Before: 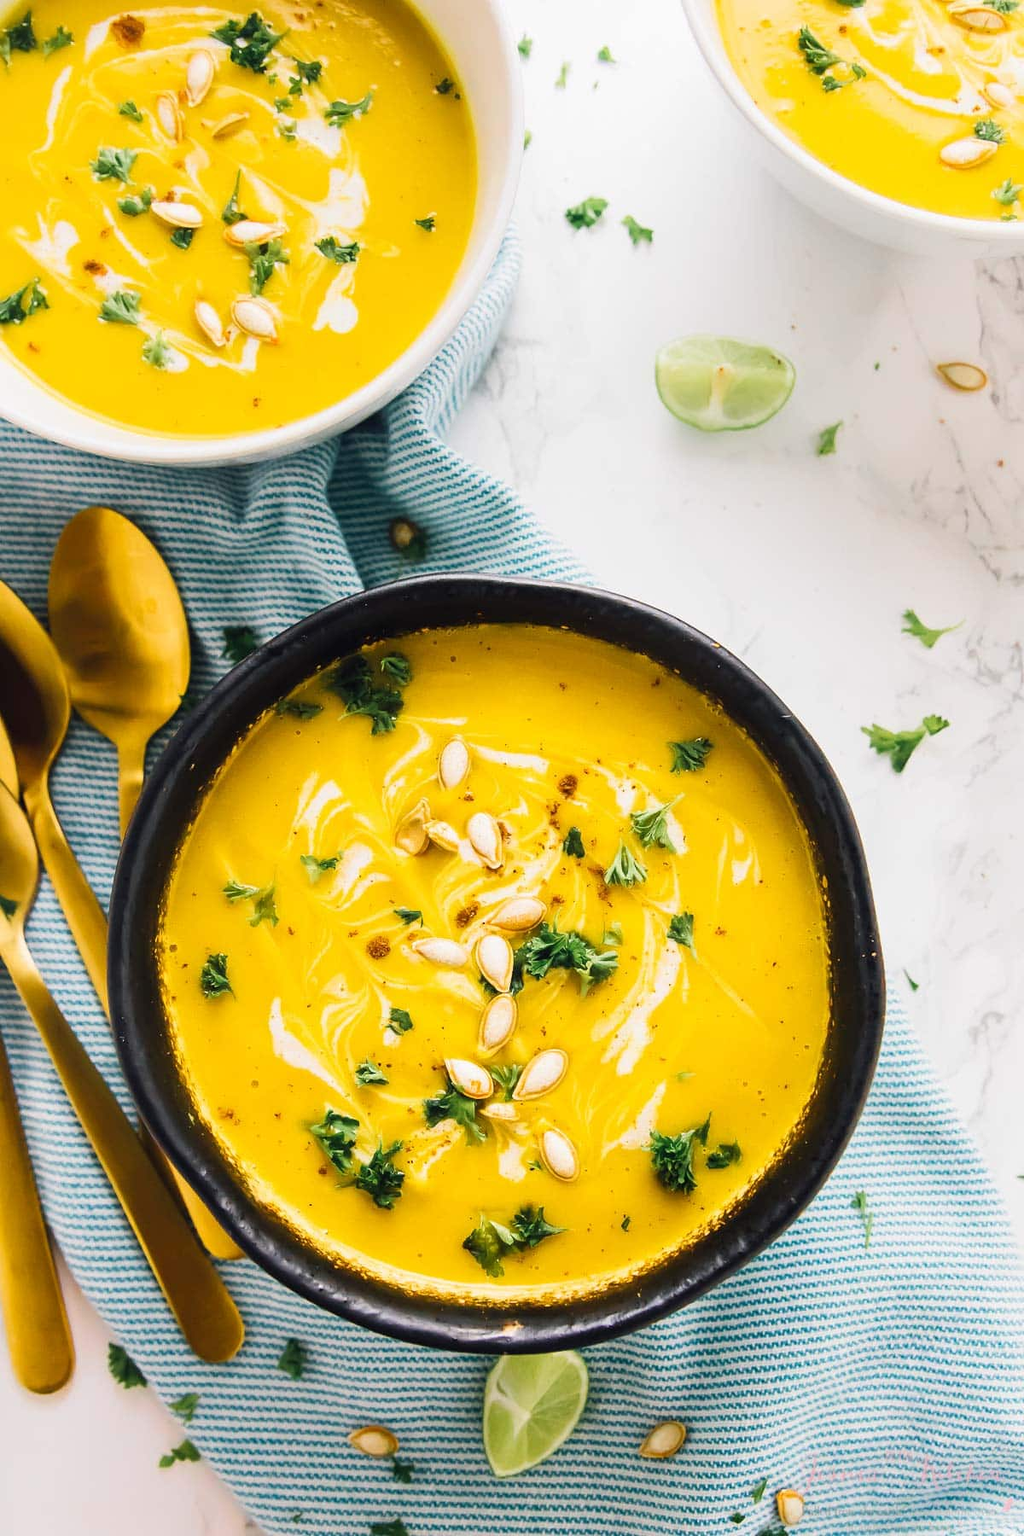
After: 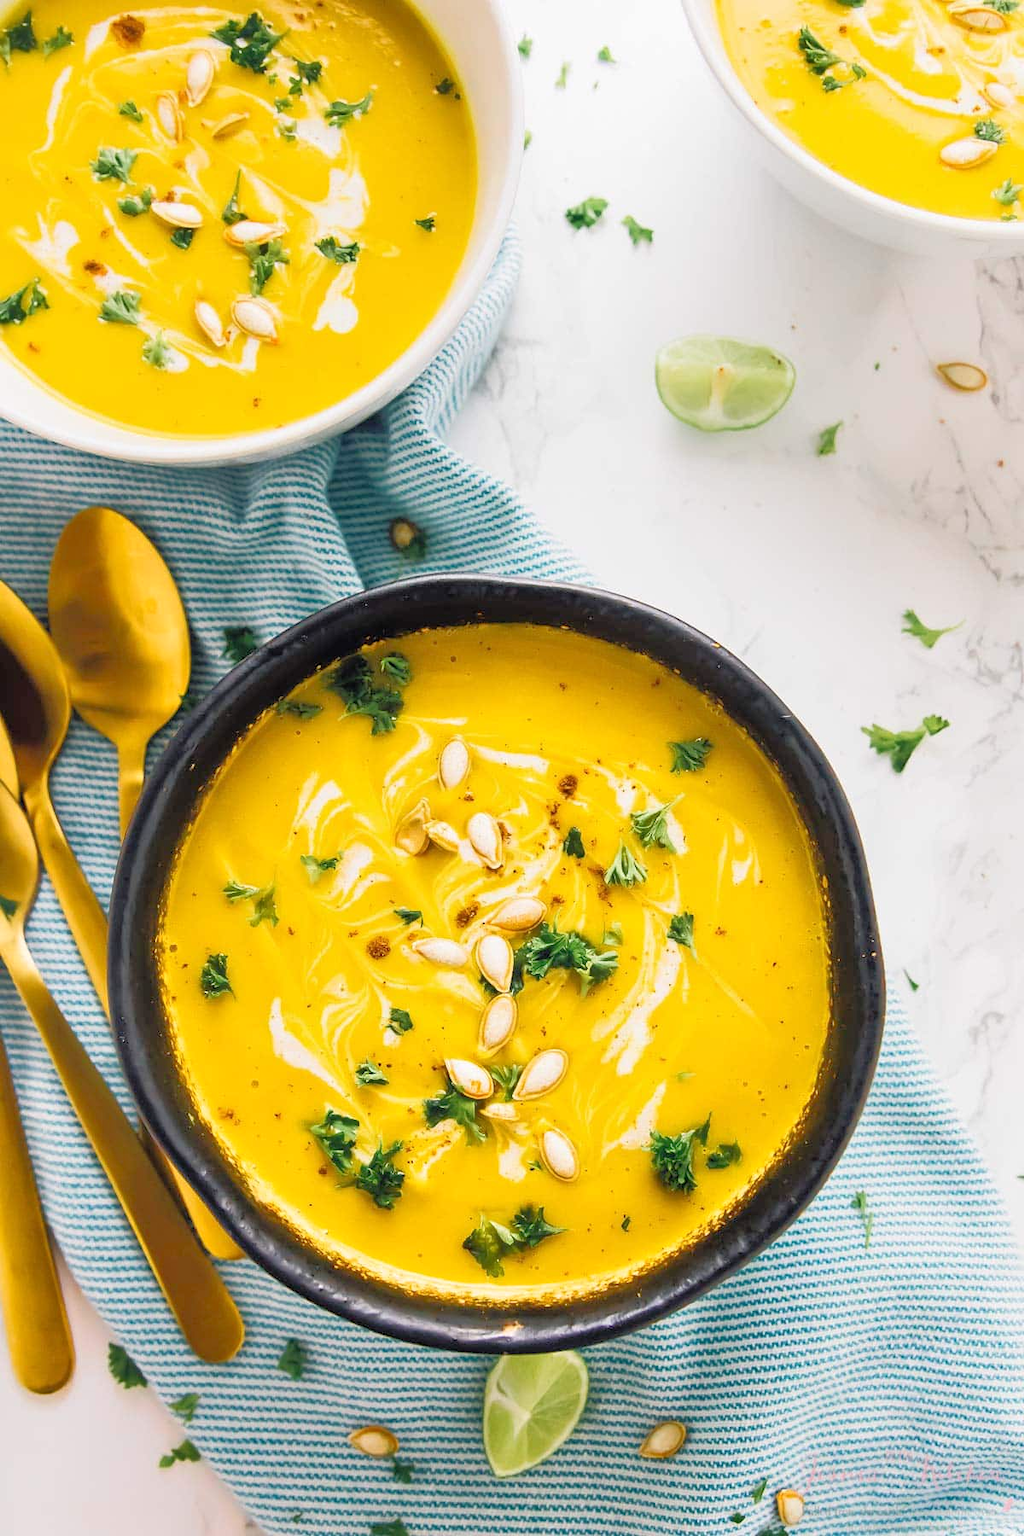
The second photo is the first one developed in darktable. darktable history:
tone equalizer: -7 EV 0.159 EV, -6 EV 0.626 EV, -5 EV 1.12 EV, -4 EV 1.35 EV, -3 EV 1.16 EV, -2 EV 0.6 EV, -1 EV 0.148 EV
